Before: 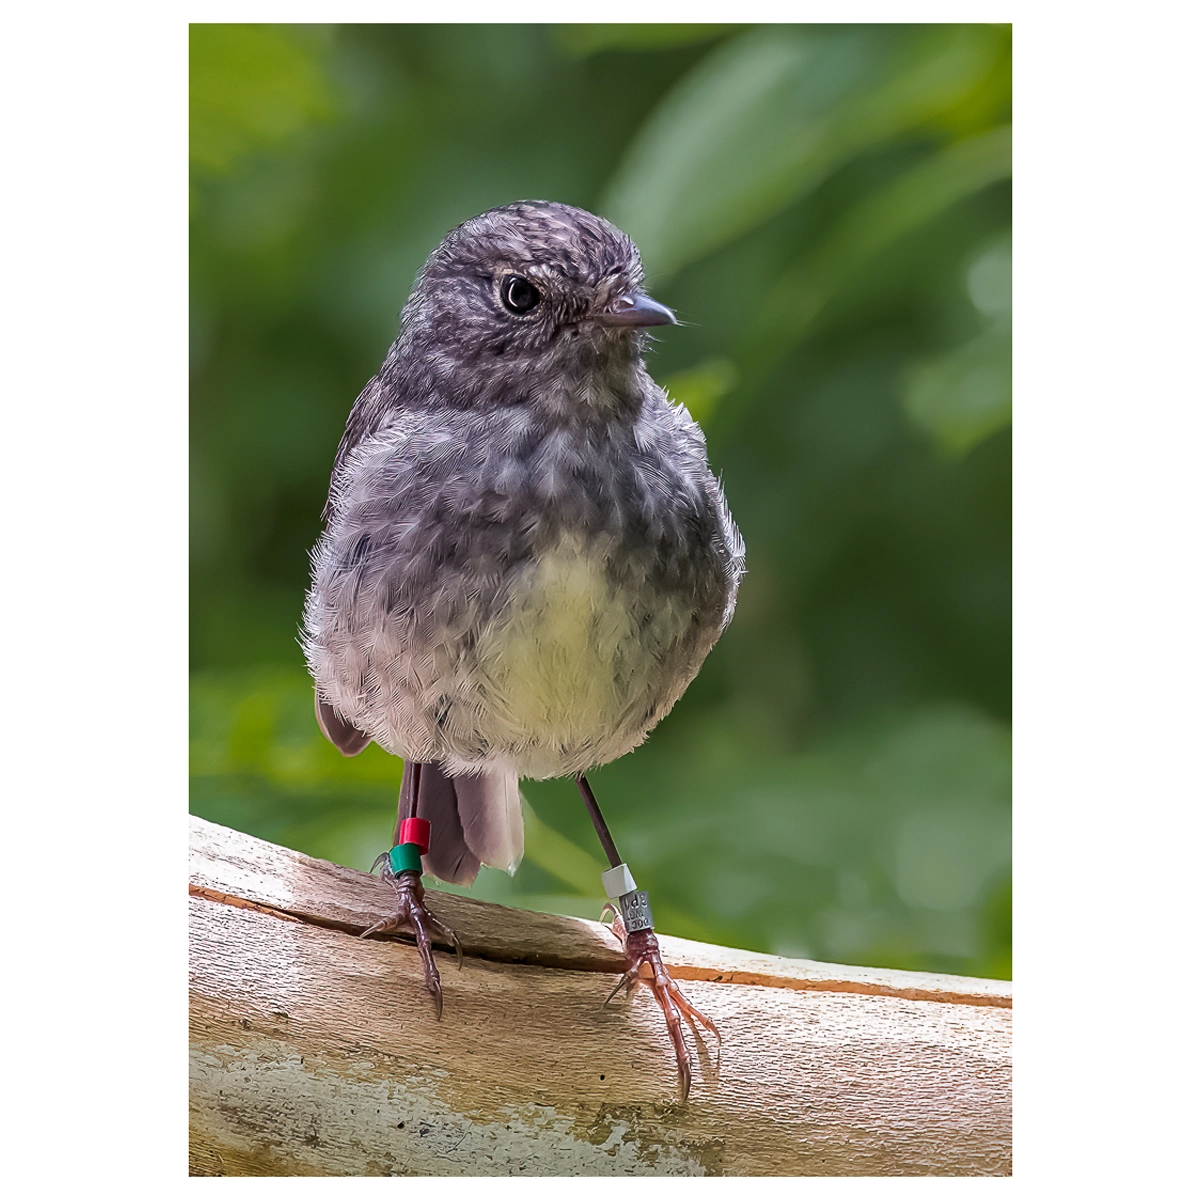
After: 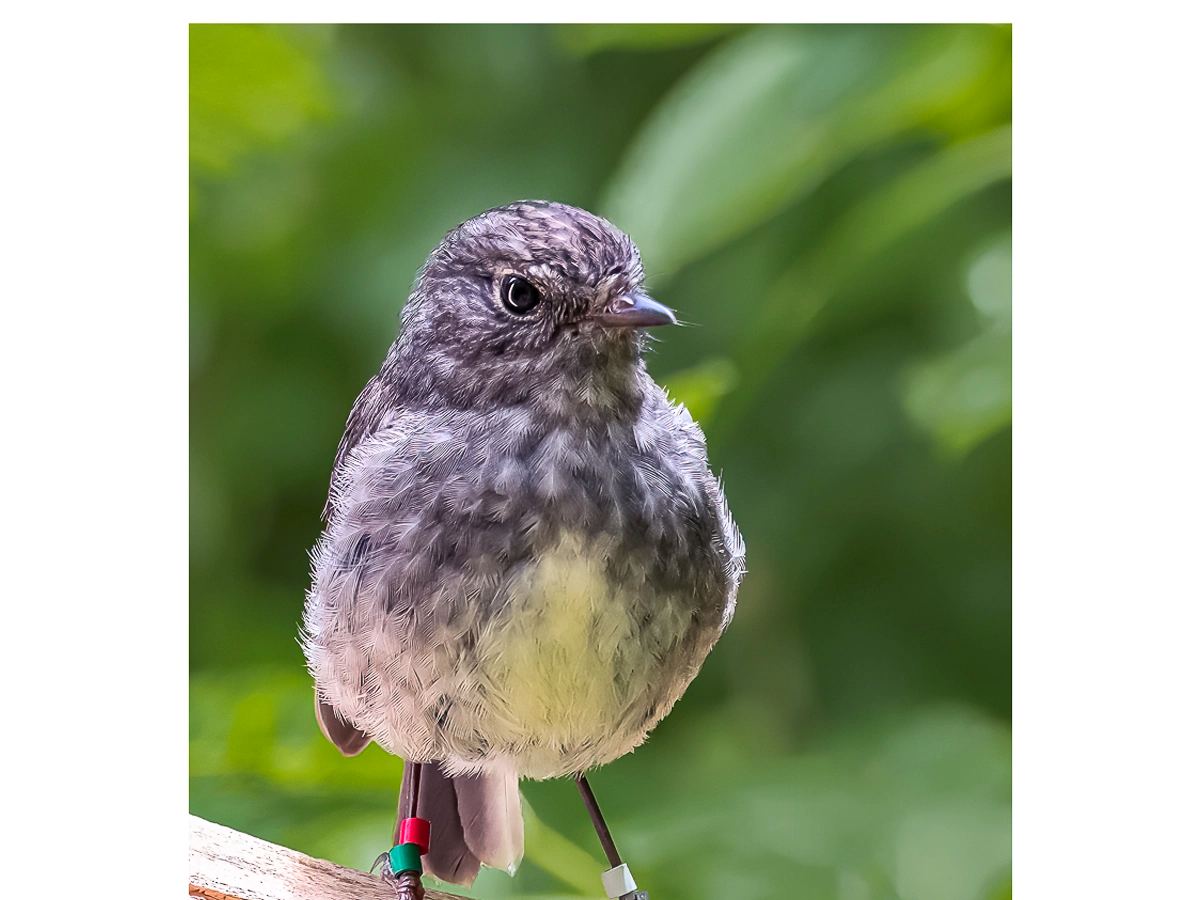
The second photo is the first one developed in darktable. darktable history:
contrast brightness saturation: contrast 0.2, brightness 0.16, saturation 0.22
crop: bottom 24.988%
